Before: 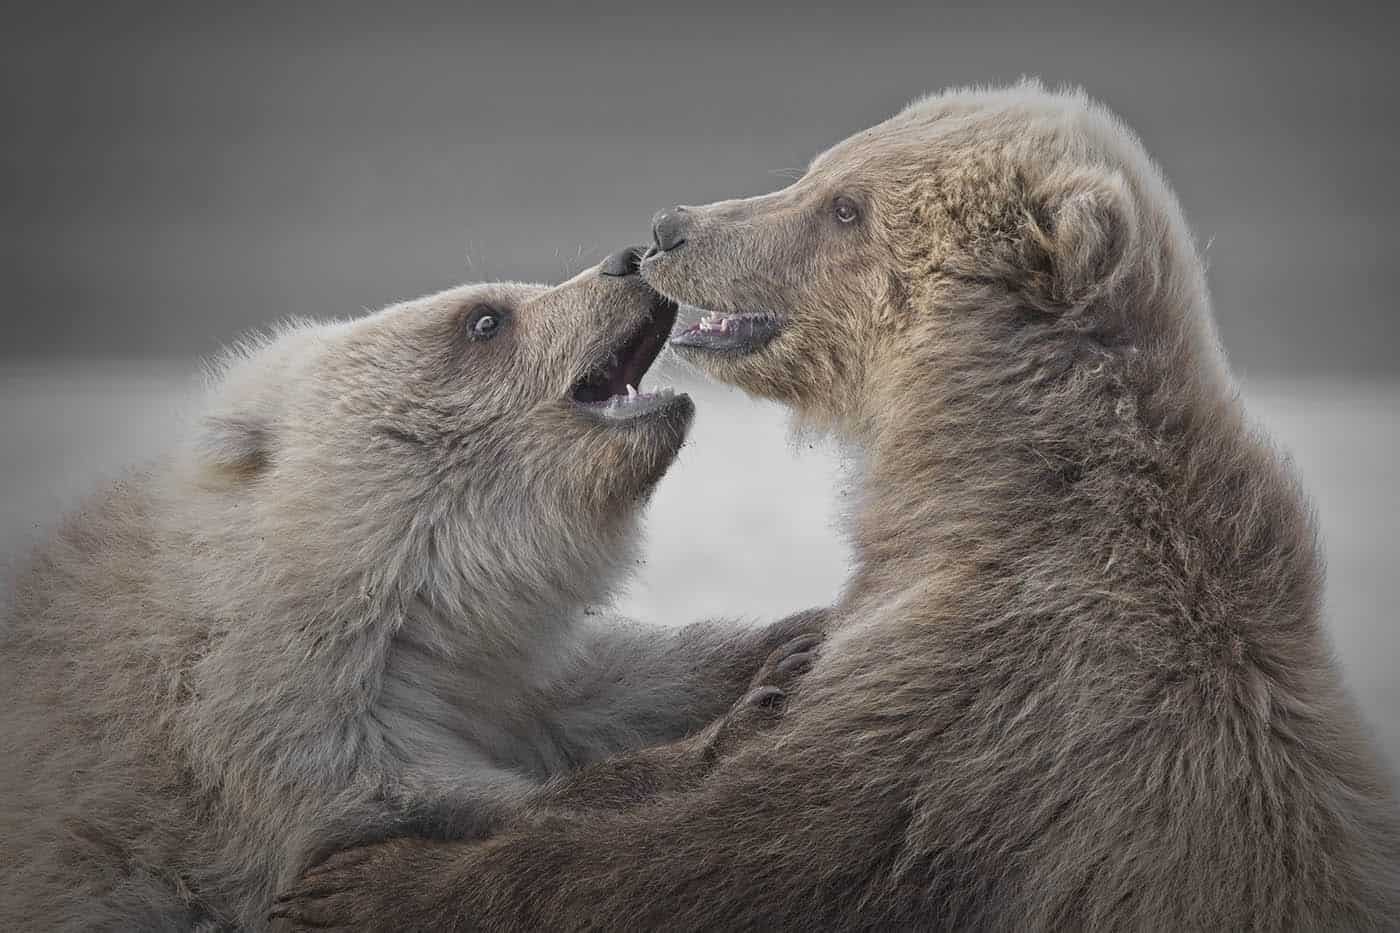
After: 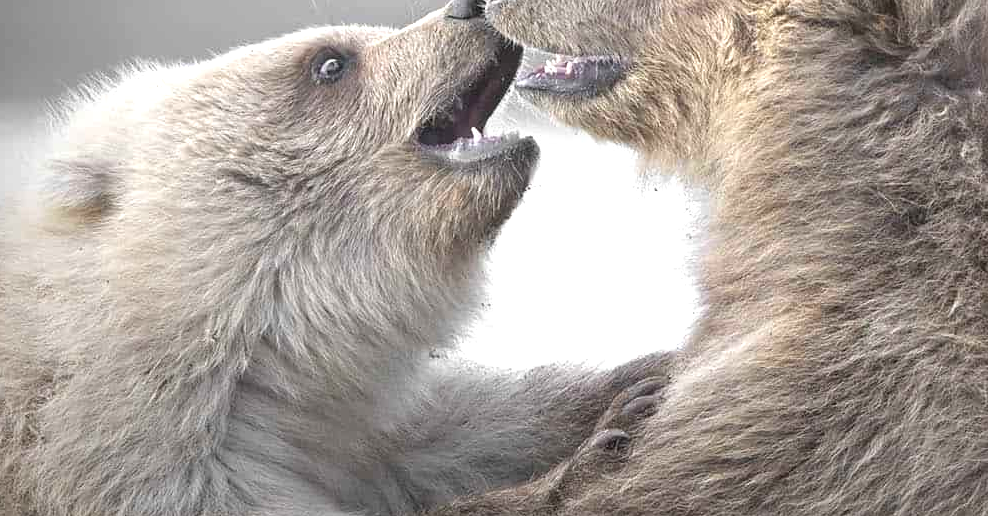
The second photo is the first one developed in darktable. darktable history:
crop: left 11.123%, top 27.61%, right 18.3%, bottom 17.034%
exposure: exposure 1 EV, compensate highlight preservation false
